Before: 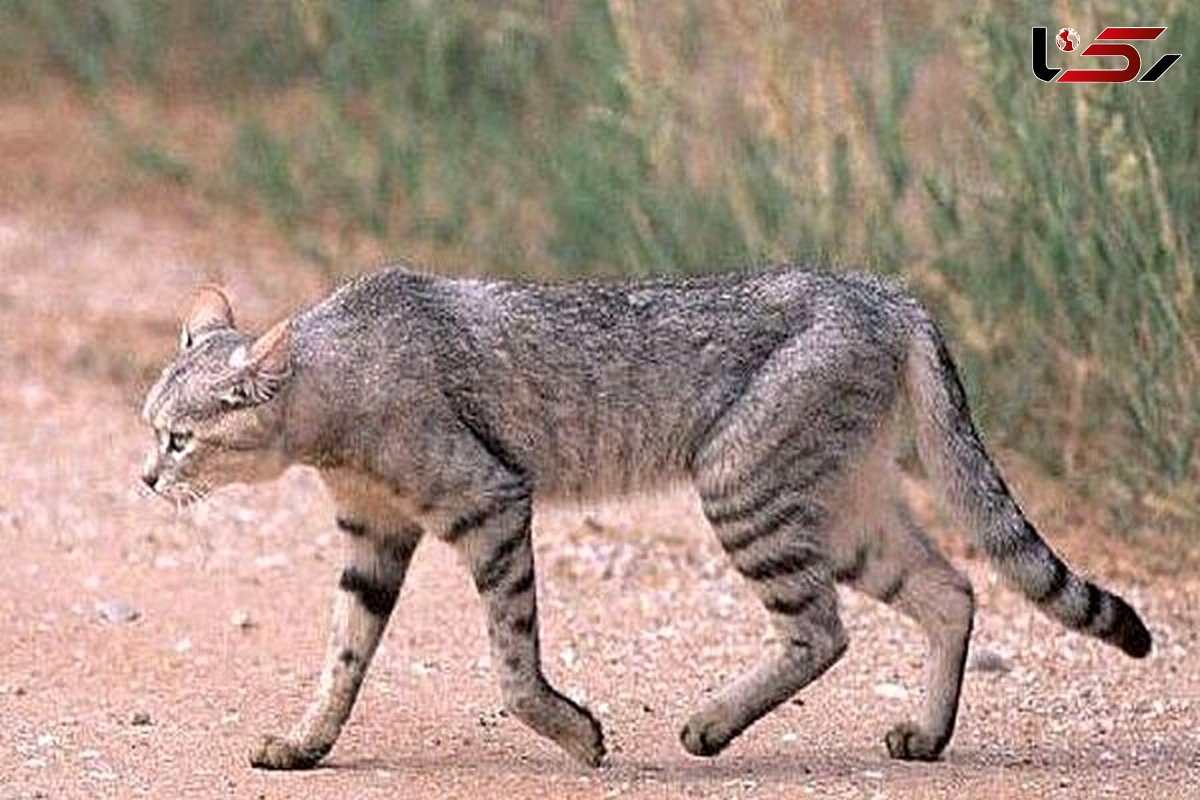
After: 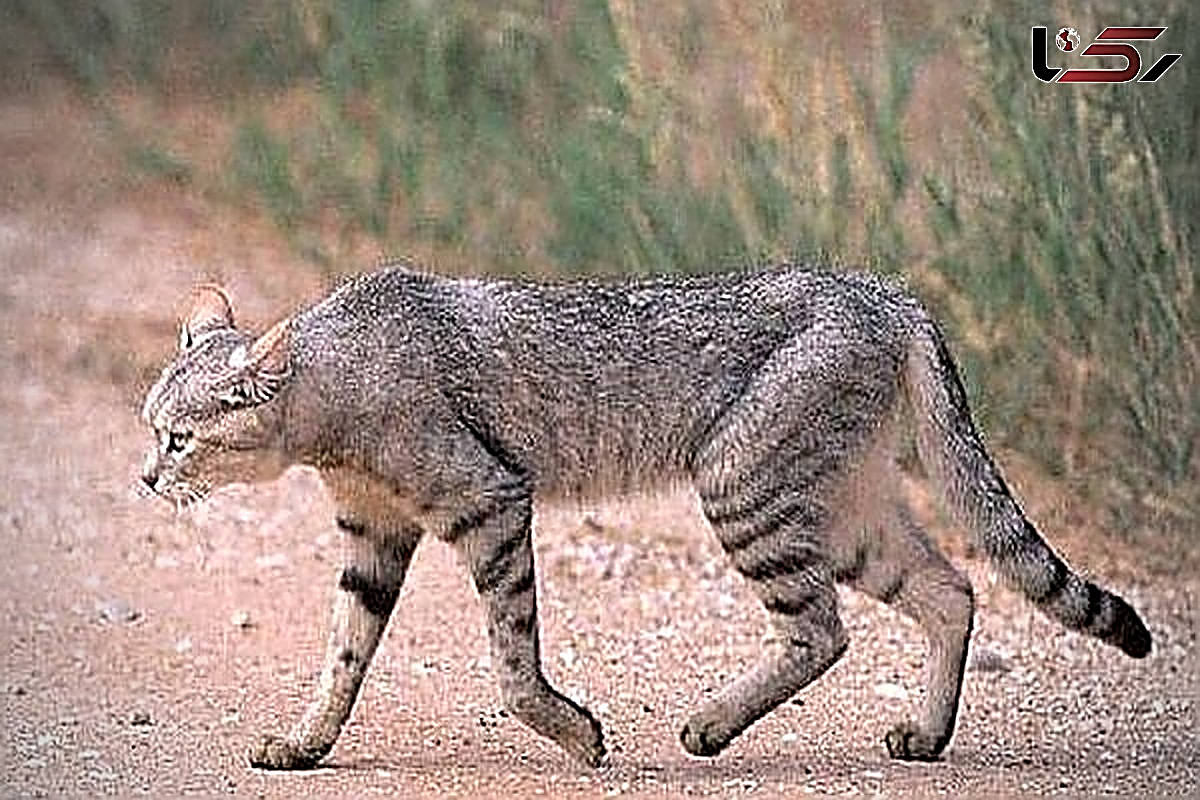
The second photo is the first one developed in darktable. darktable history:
vignetting: fall-off start 71.74%
rotate and perspective: automatic cropping original format, crop left 0, crop top 0
sharpen: amount 2
